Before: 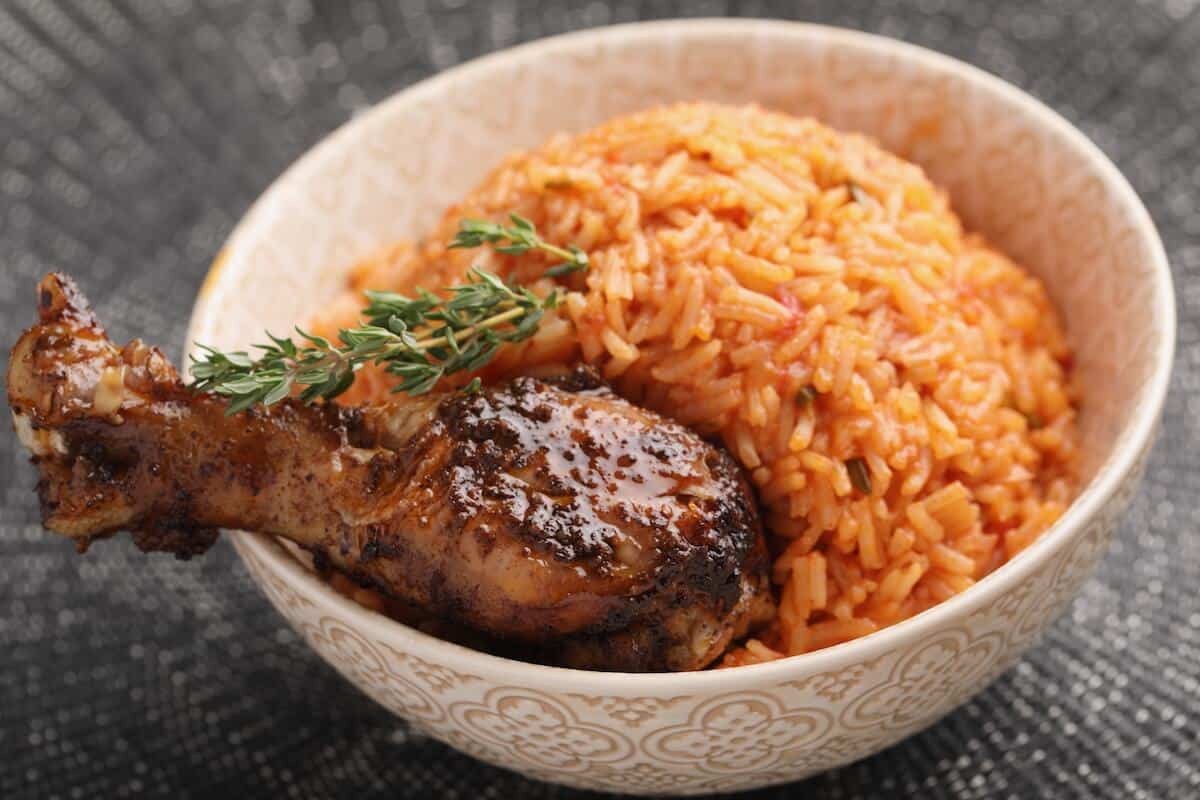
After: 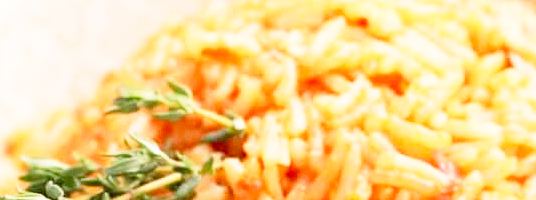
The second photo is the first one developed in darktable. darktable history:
base curve: curves: ch0 [(0, 0) (0.012, 0.01) (0.073, 0.168) (0.31, 0.711) (0.645, 0.957) (1, 1)], preserve colors none
crop: left 28.64%, top 16.832%, right 26.637%, bottom 58.055%
grain: coarseness 0.09 ISO, strength 10%
